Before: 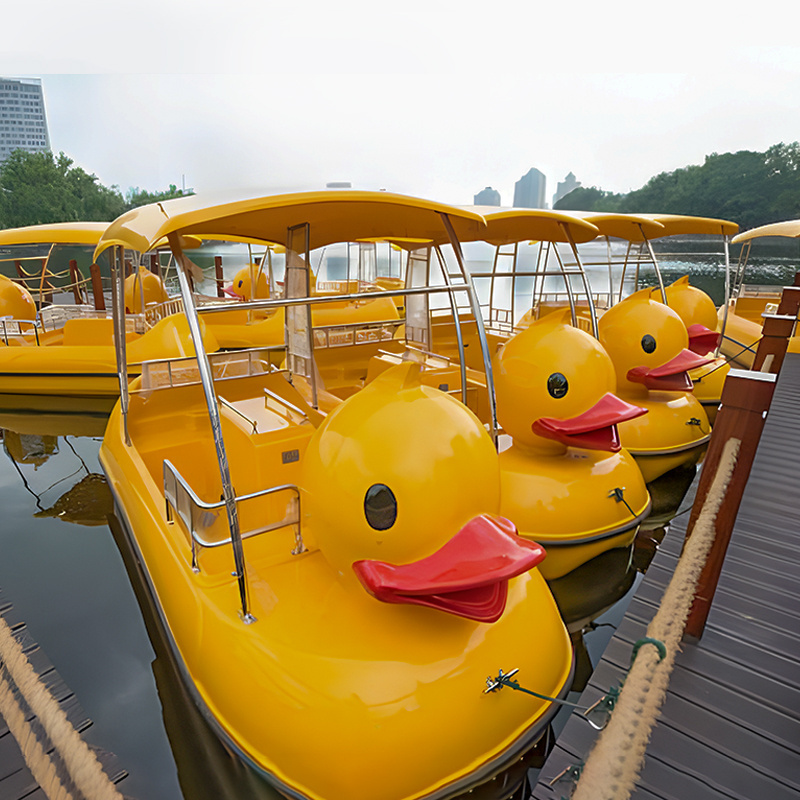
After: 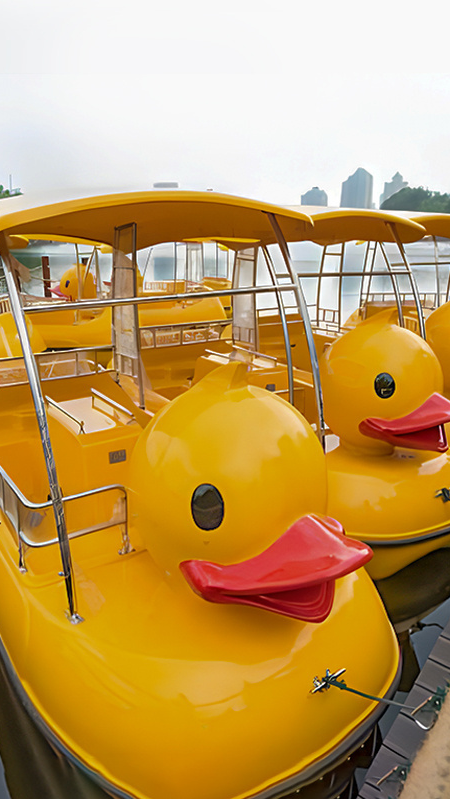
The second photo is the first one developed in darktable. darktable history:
crop: left 21.714%, right 21.999%, bottom 0.007%
